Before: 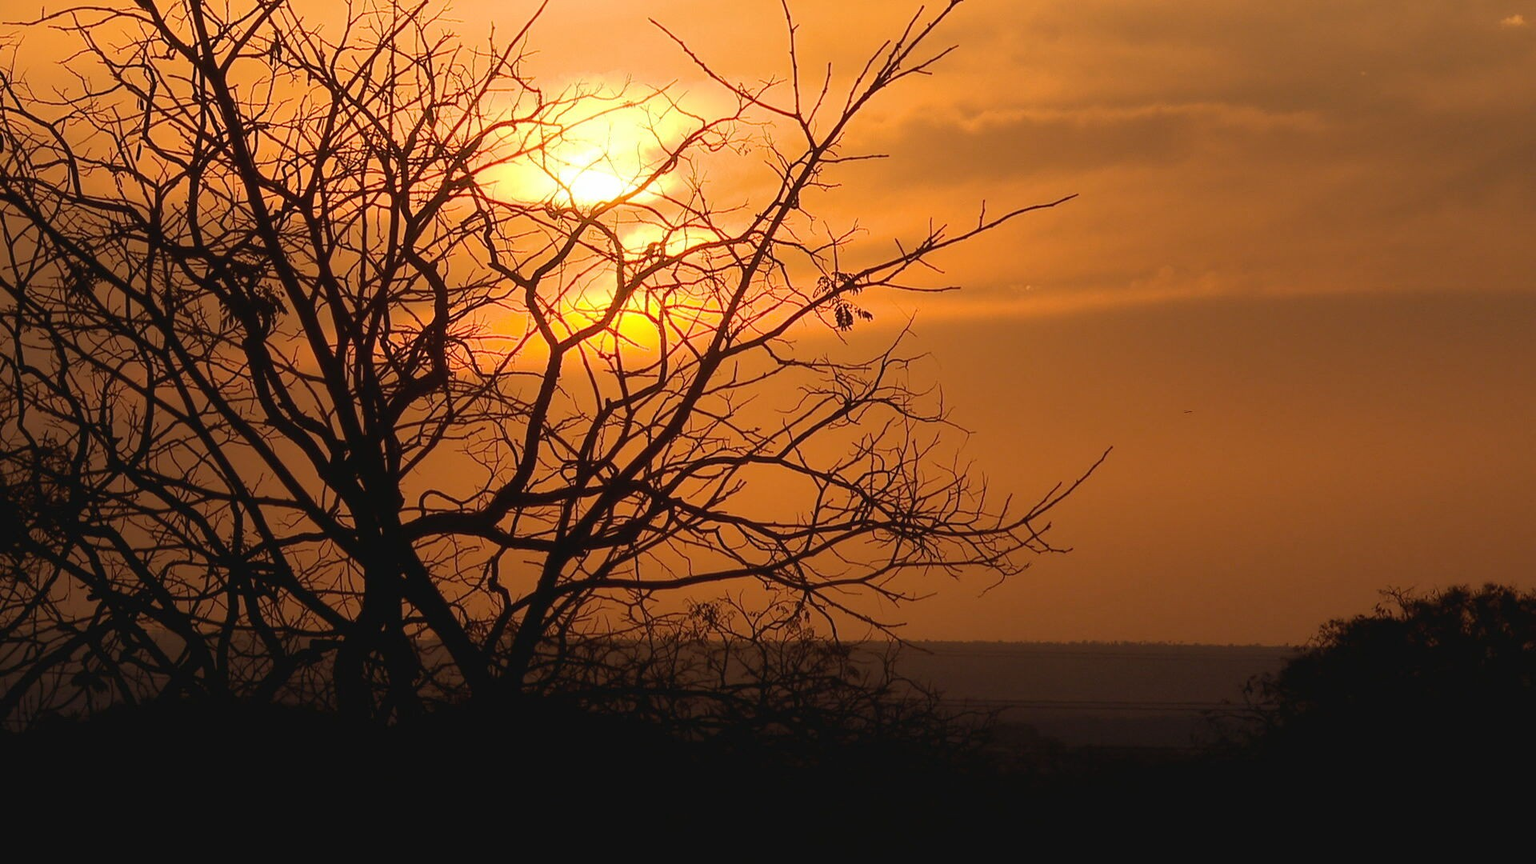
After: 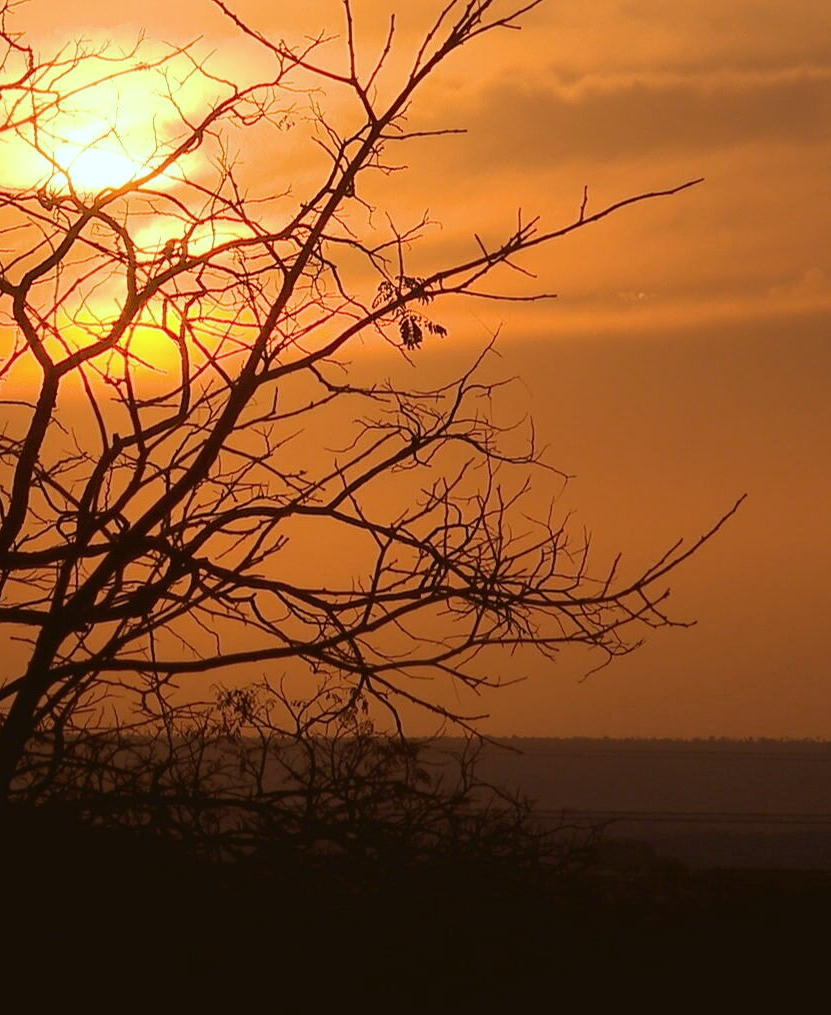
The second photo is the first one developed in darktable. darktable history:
crop: left 33.548%, top 5.978%, right 23.144%
color correction: highlights a* -3.48, highlights b* -6.88, shadows a* 3.16, shadows b* 5.2
